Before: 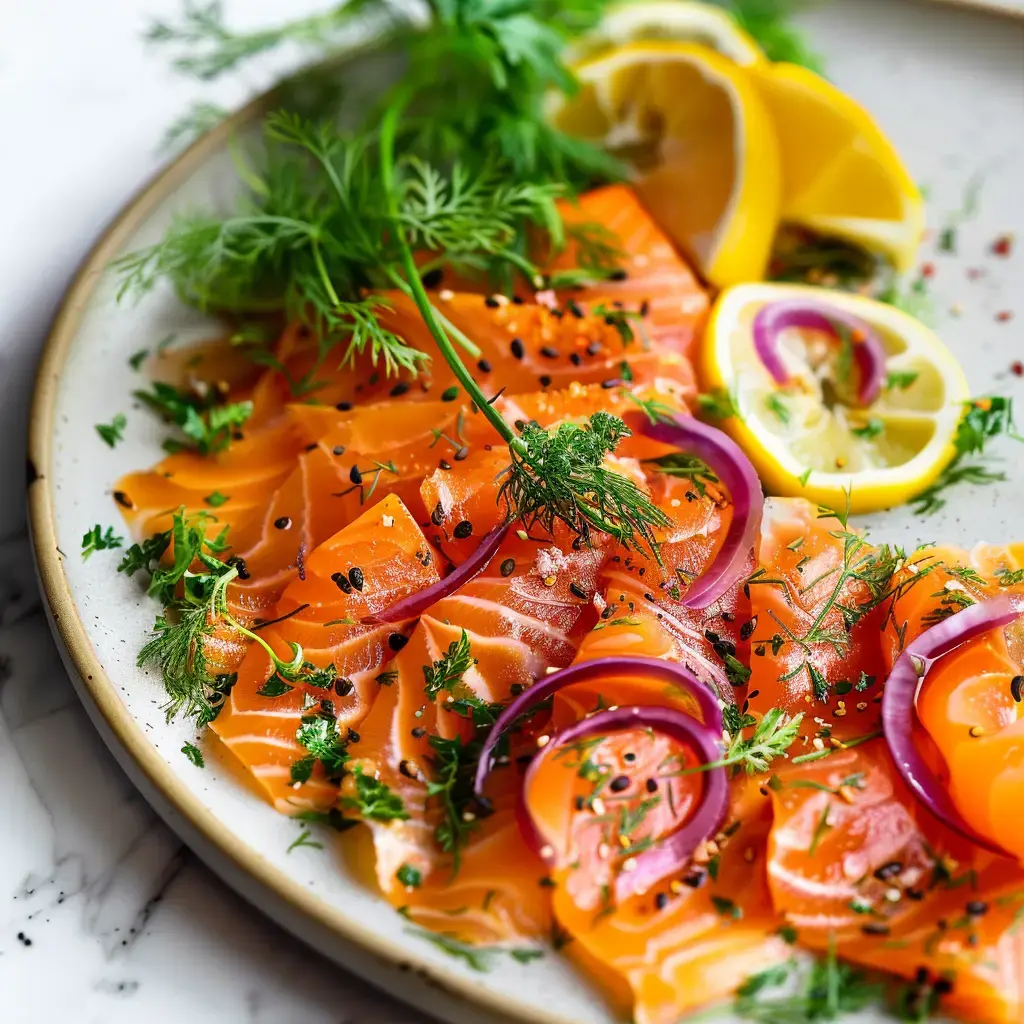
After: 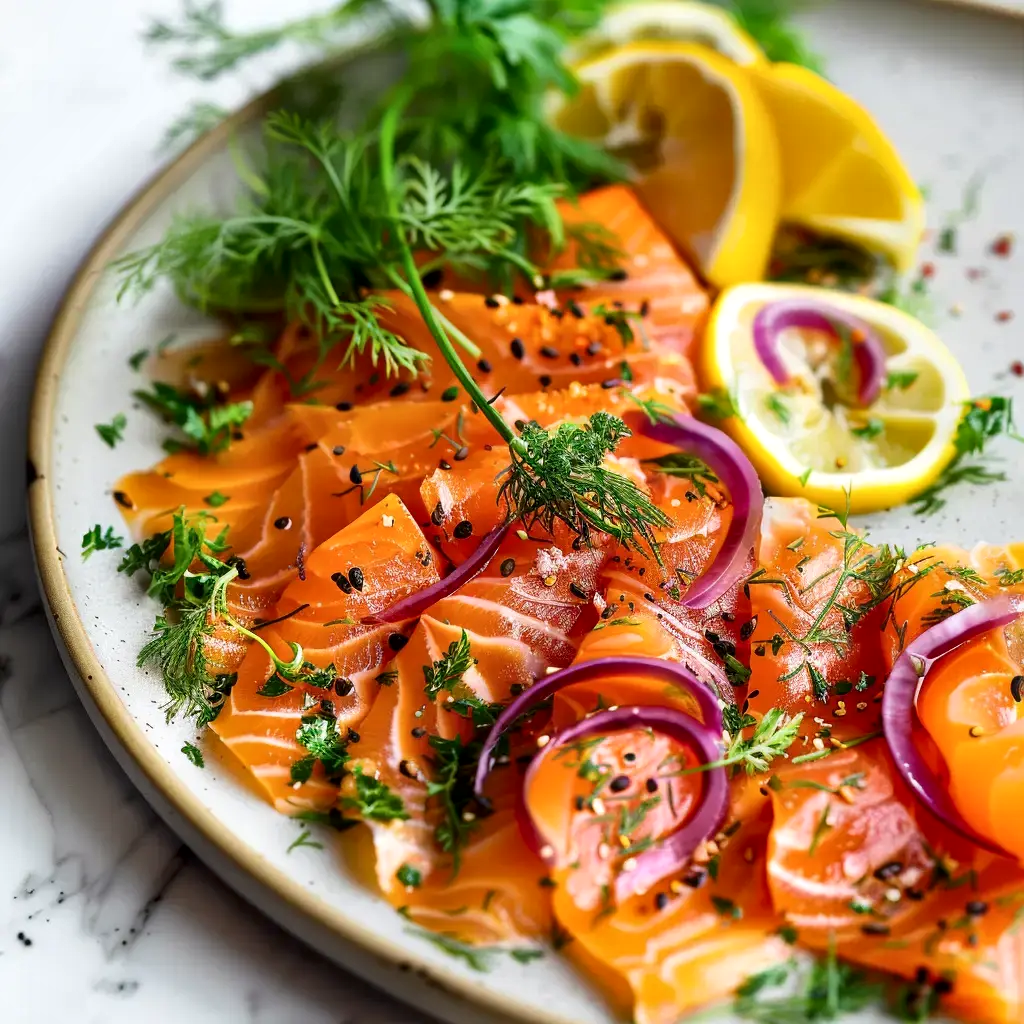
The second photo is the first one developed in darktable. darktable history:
local contrast: mode bilateral grid, contrast 20, coarseness 51, detail 132%, midtone range 0.2
